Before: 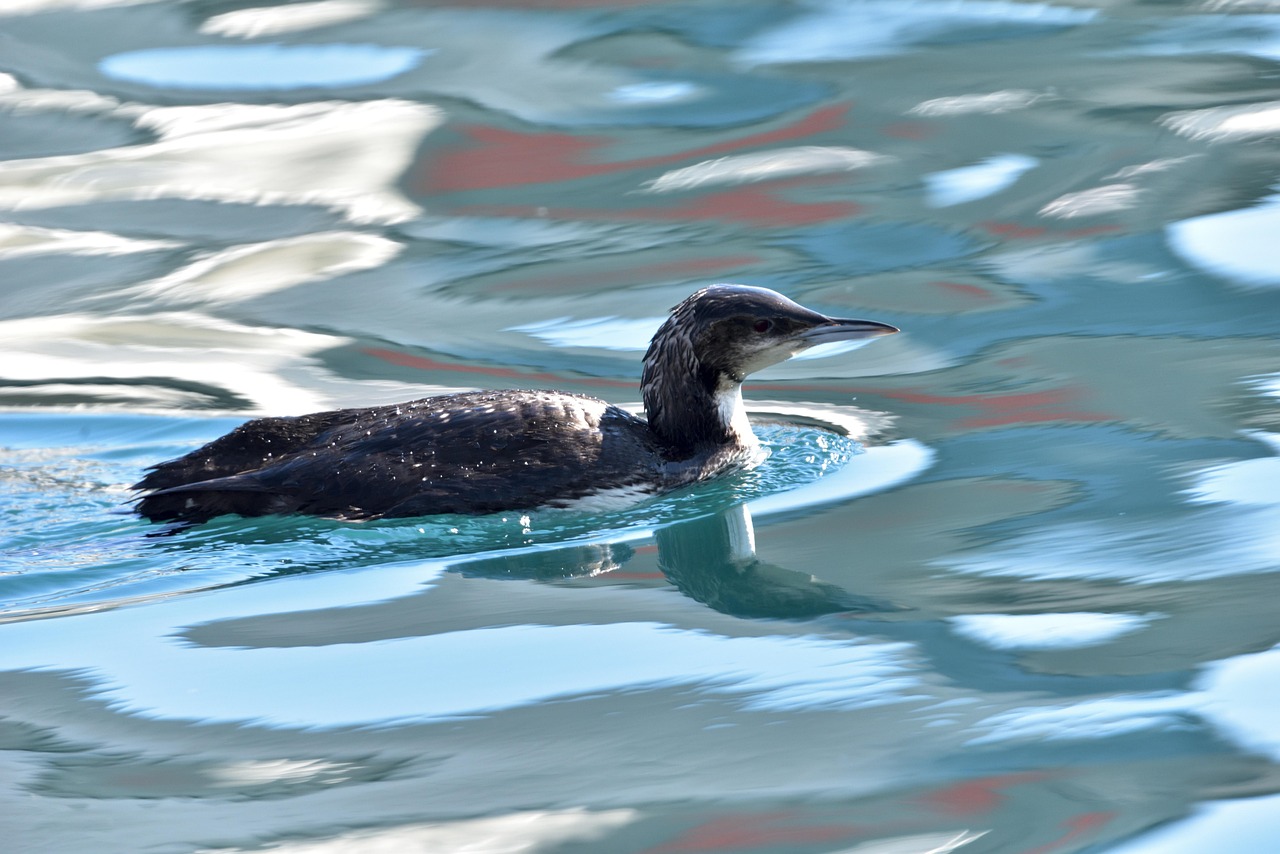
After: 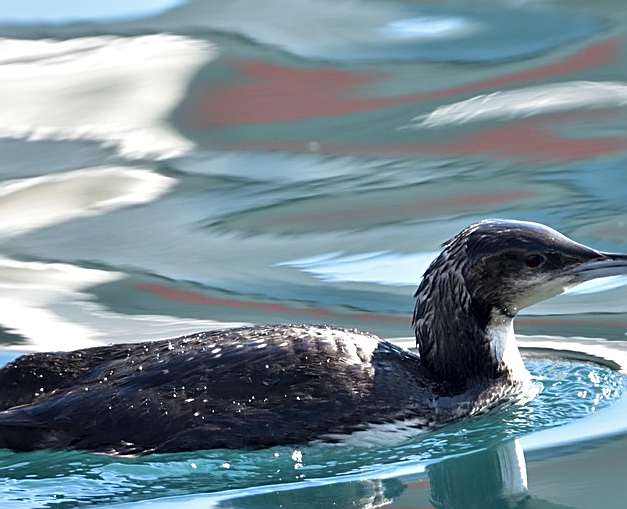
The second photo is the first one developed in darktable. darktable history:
crop: left 17.837%, top 7.668%, right 33.107%, bottom 32.709%
sharpen: on, module defaults
contrast brightness saturation: saturation -0.063
